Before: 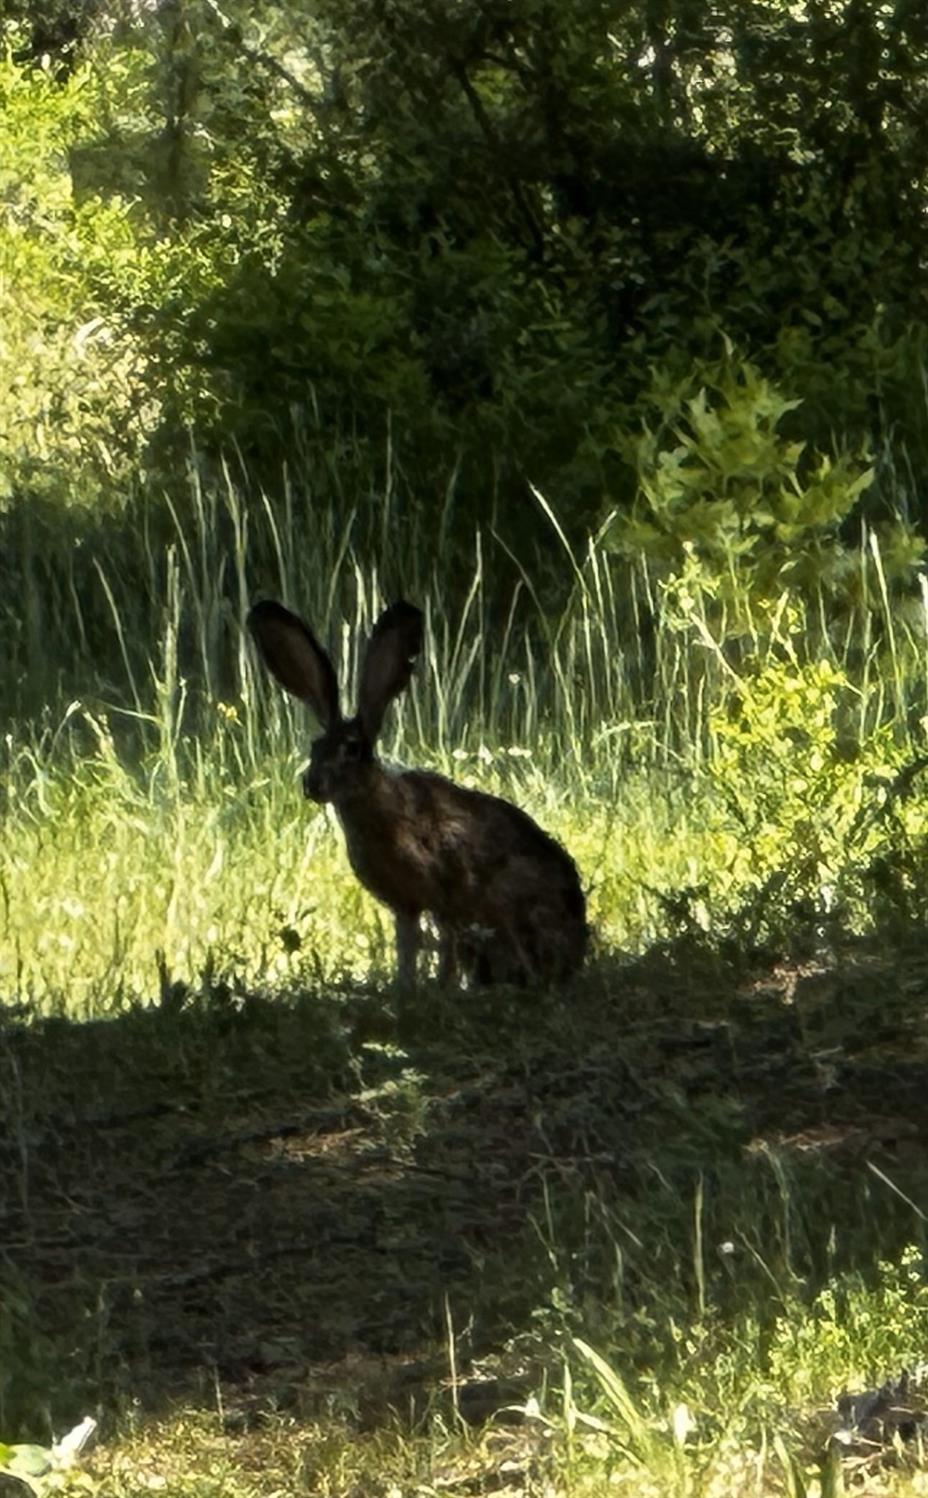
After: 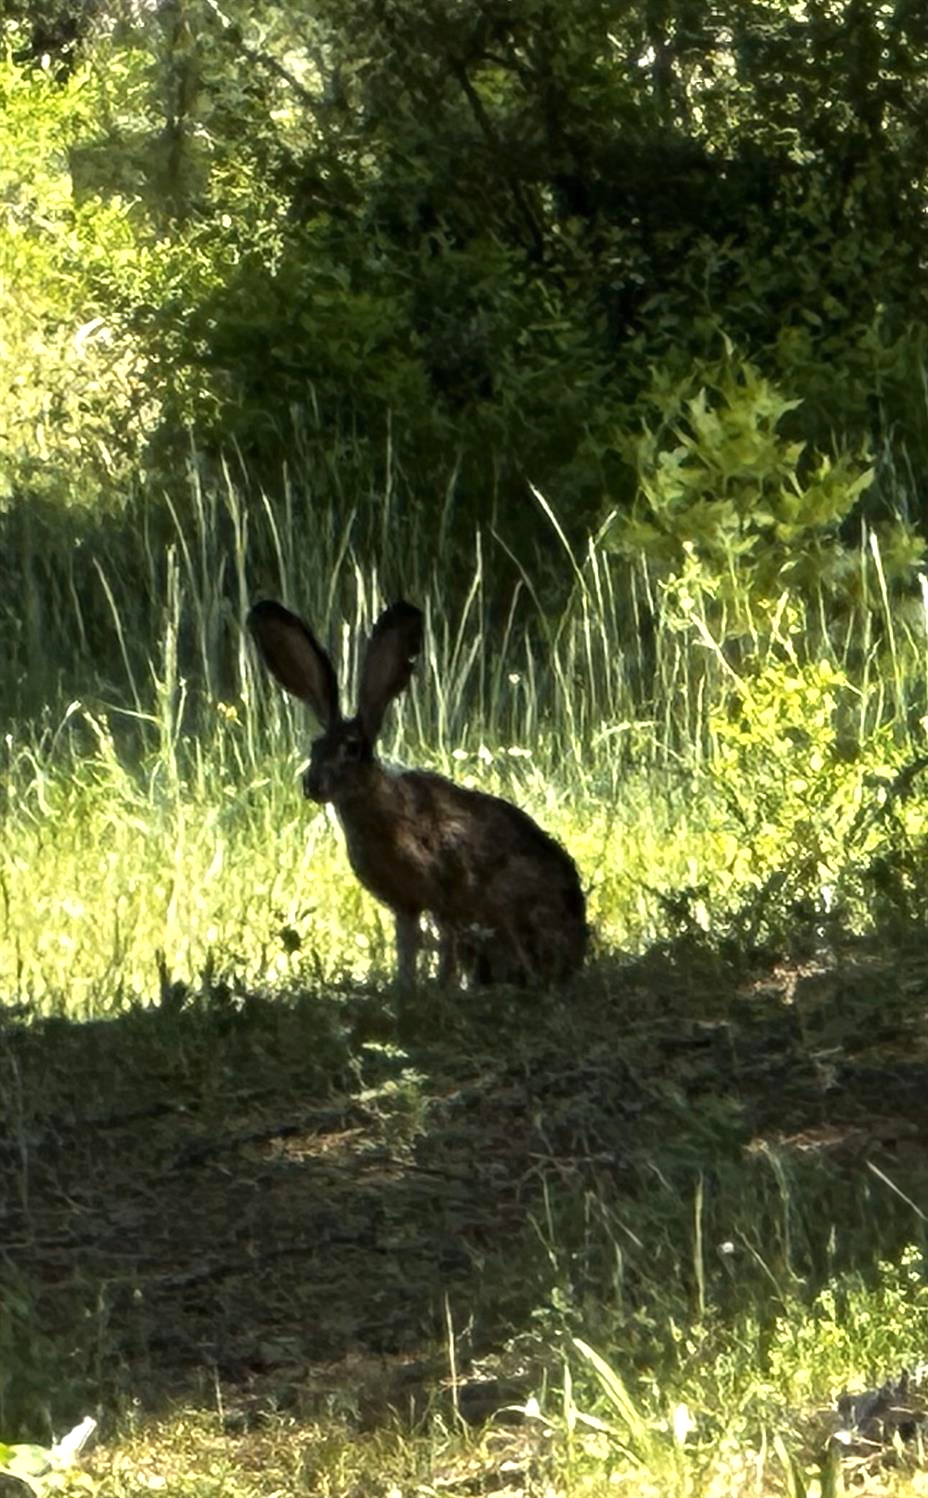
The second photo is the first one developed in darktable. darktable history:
exposure: exposure 0.437 EV, compensate highlight preservation false
